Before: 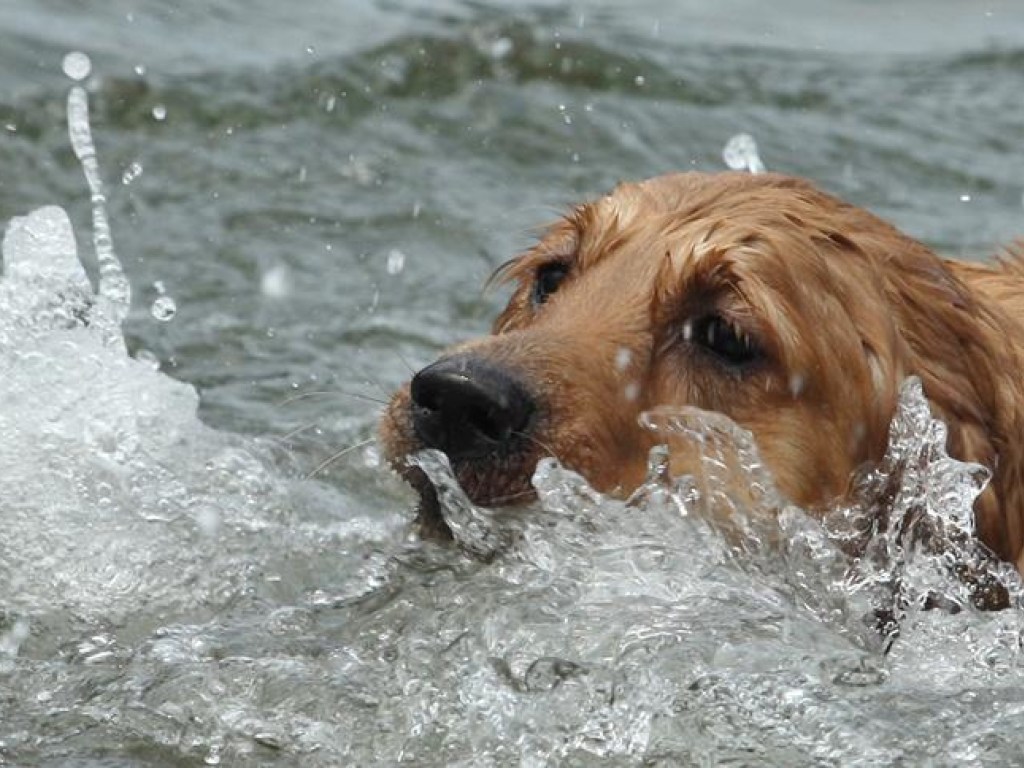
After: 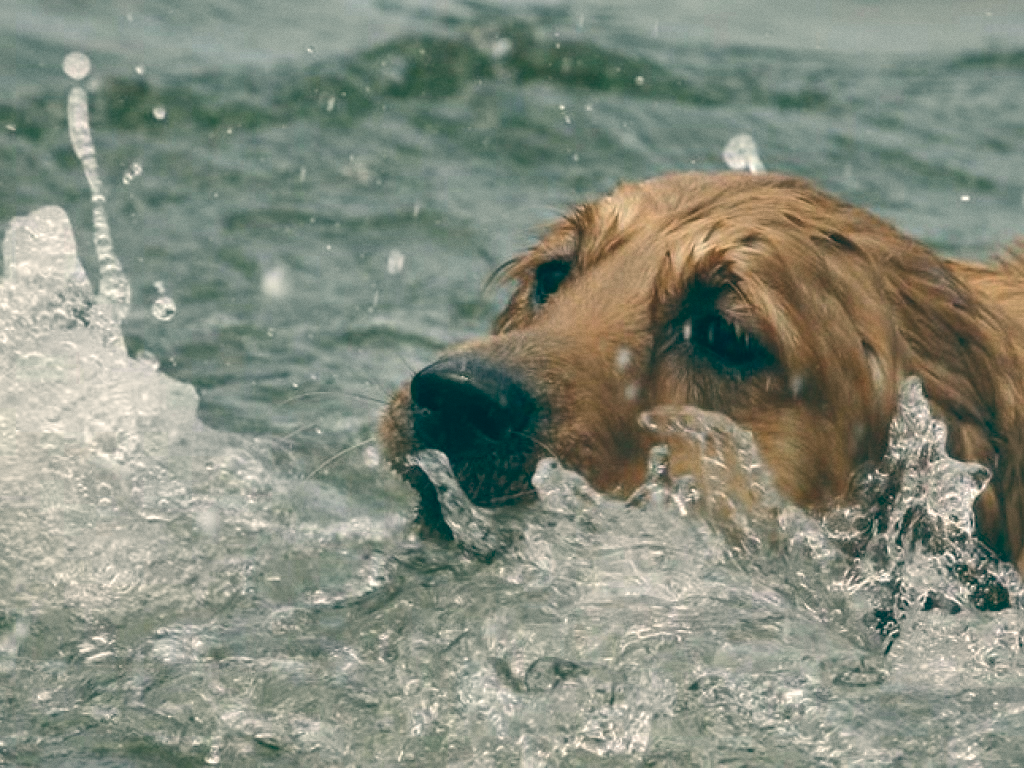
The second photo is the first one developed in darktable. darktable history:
color balance: lift [1.005, 0.99, 1.007, 1.01], gamma [1, 0.979, 1.011, 1.021], gain [0.923, 1.098, 1.025, 0.902], input saturation 90.45%, contrast 7.73%, output saturation 105.91%
grain: coarseness 0.09 ISO, strength 16.61%
shadows and highlights: on, module defaults
